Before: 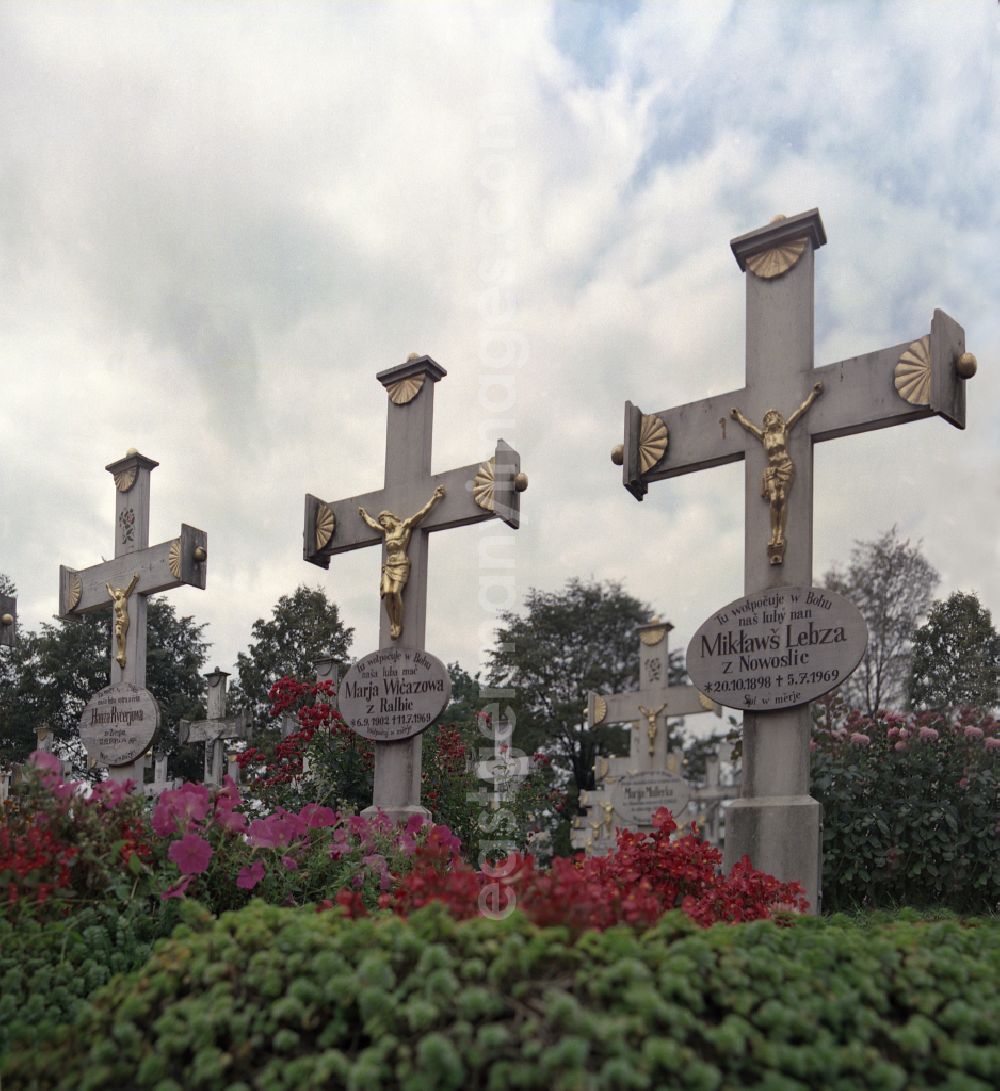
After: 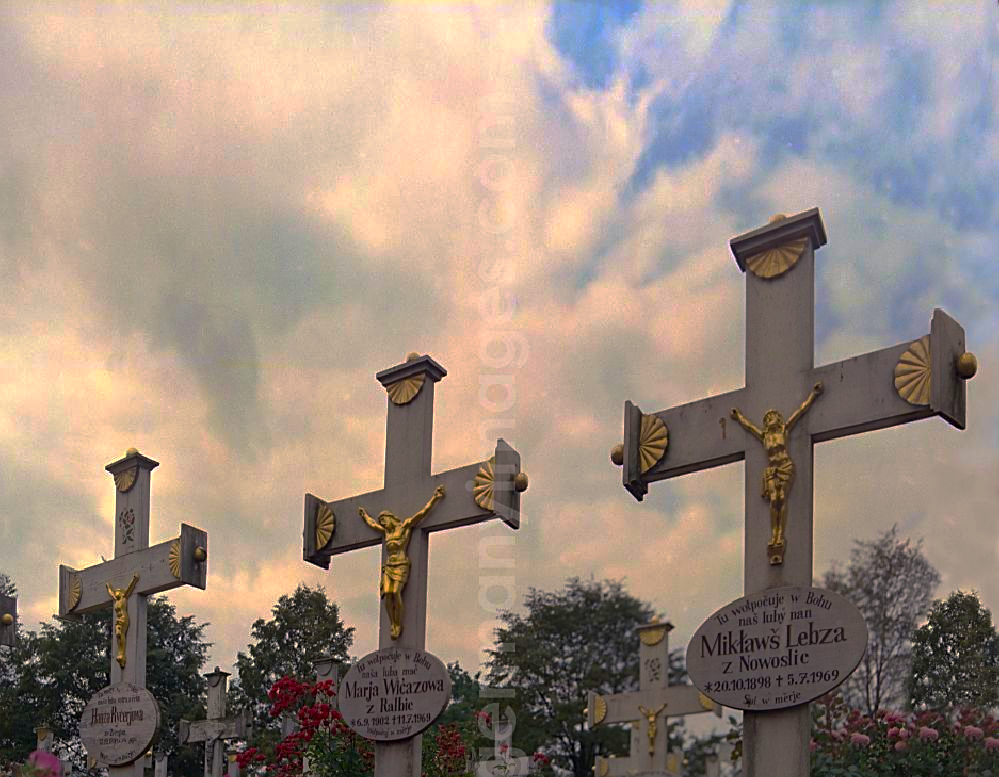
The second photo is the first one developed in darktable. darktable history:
crop: right 0%, bottom 28.753%
base curve: curves: ch0 [(0, 0) (0.826, 0.587) (1, 1)], preserve colors none
sharpen: on, module defaults
color balance rgb: highlights gain › chroma 1.704%, highlights gain › hue 55.49°, linear chroma grading › shadows 17.394%, linear chroma grading › highlights 61.582%, linear chroma grading › global chroma 49.798%, perceptual saturation grading › global saturation 0.457%, global vibrance 20%
